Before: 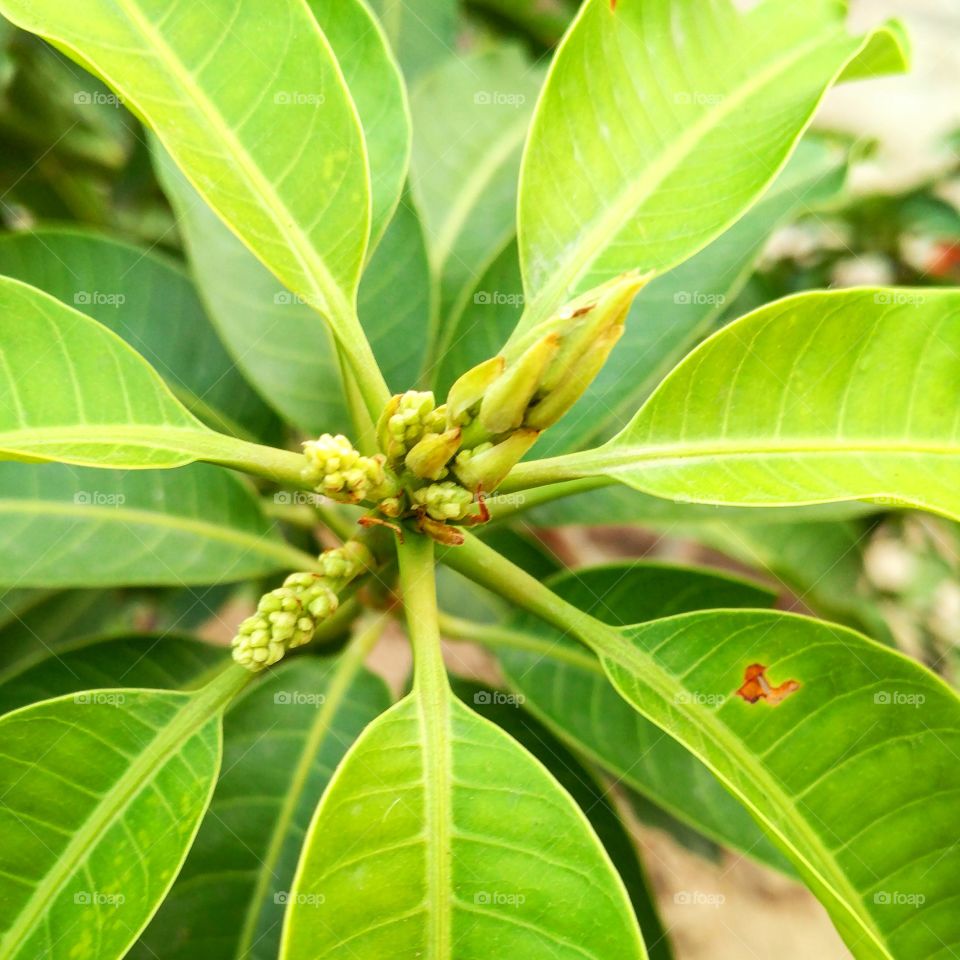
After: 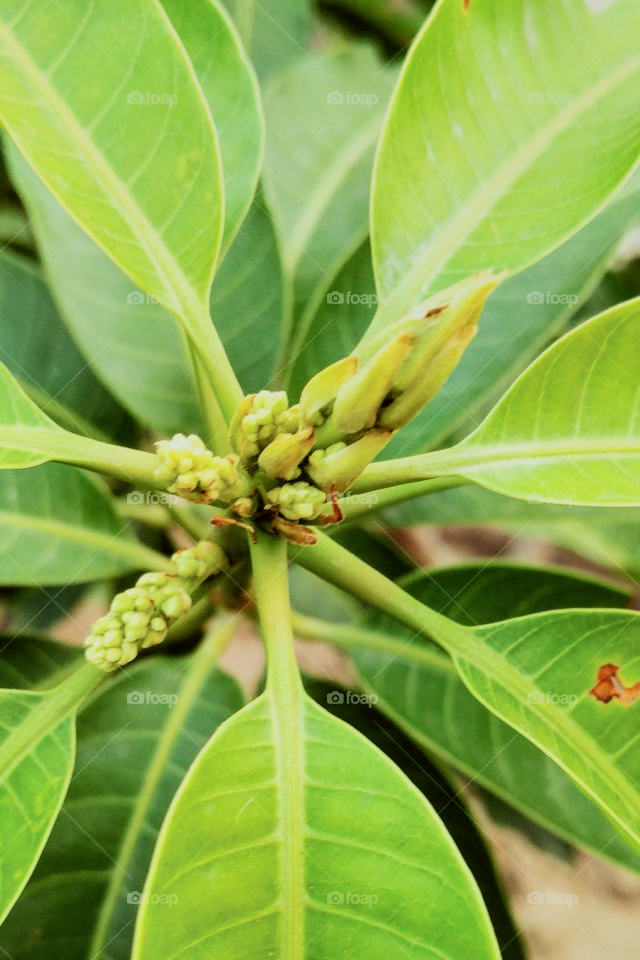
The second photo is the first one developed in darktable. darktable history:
crop: left 15.382%, right 17.878%
color correction: highlights a* -2.94, highlights b* -2.58, shadows a* 2.35, shadows b* 2.72
shadows and highlights: highlights color adjustment 0.601%, low approximation 0.01, soften with gaussian
exposure: exposure -0.042 EV, compensate highlight preservation false
filmic rgb: black relative exposure -4.97 EV, white relative exposure 3.99 EV, hardness 2.89, contrast 1.388, preserve chrominance max RGB
contrast brightness saturation: saturation -0.087
